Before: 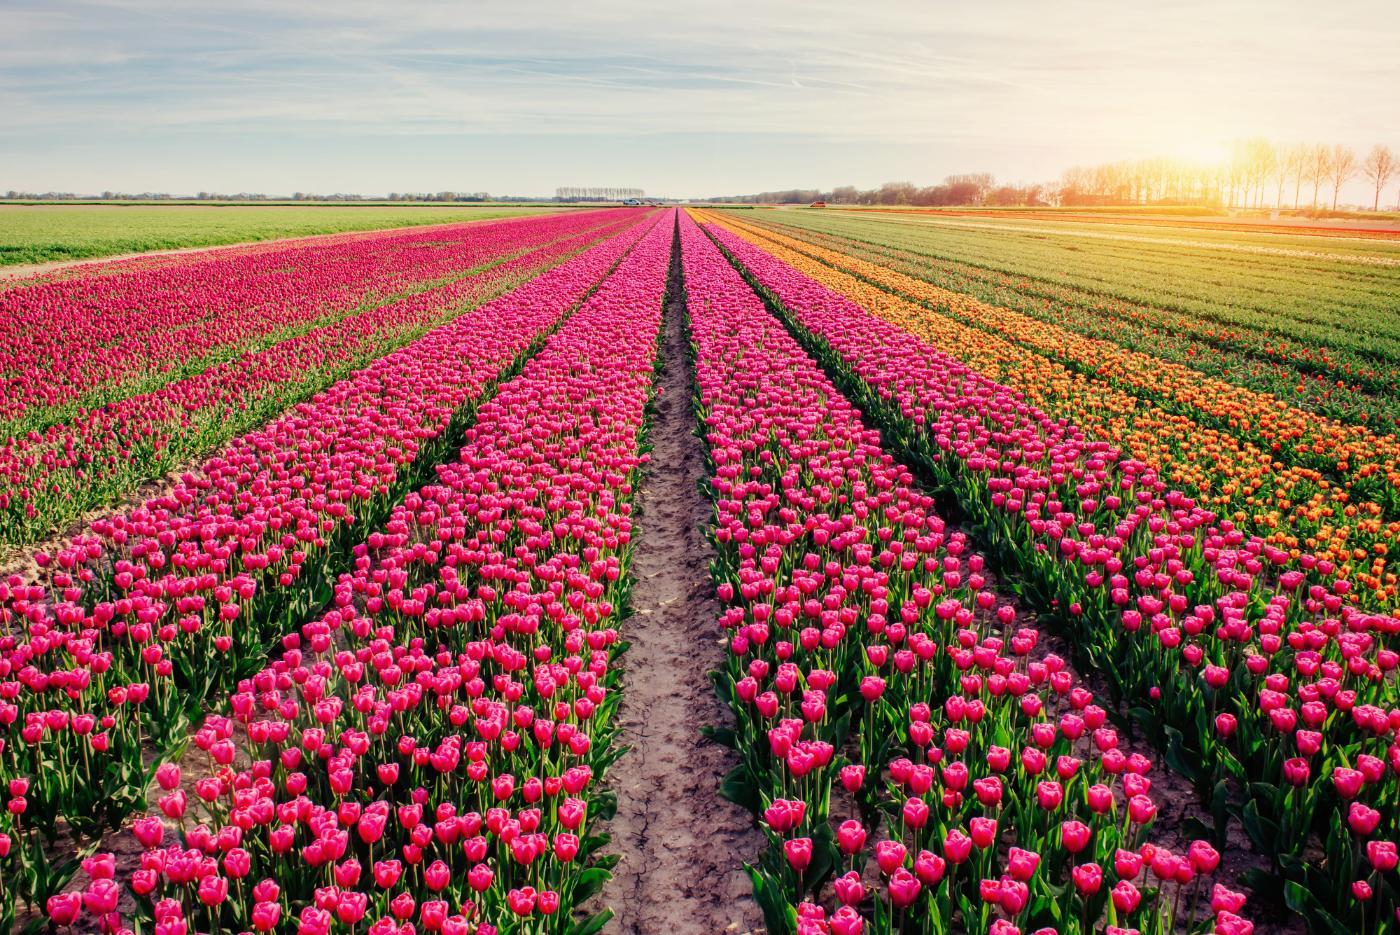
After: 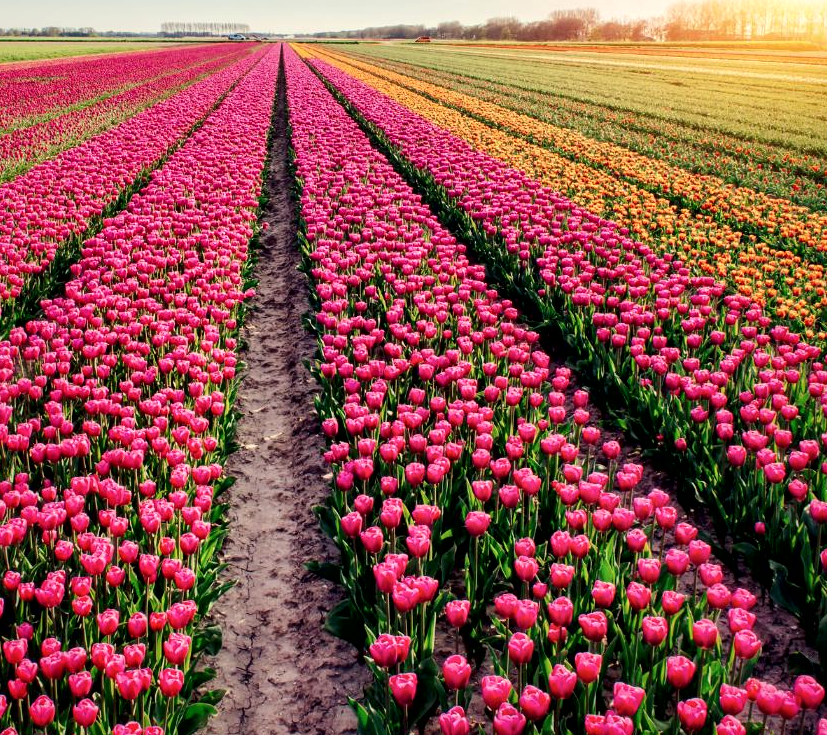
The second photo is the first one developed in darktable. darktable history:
local contrast: mode bilateral grid, contrast 100, coarseness 100, detail 165%, midtone range 0.2
crop and rotate: left 28.256%, top 17.734%, right 12.656%, bottom 3.573%
base curve: curves: ch0 [(0, 0) (0.472, 0.455) (1, 1)], preserve colors none
